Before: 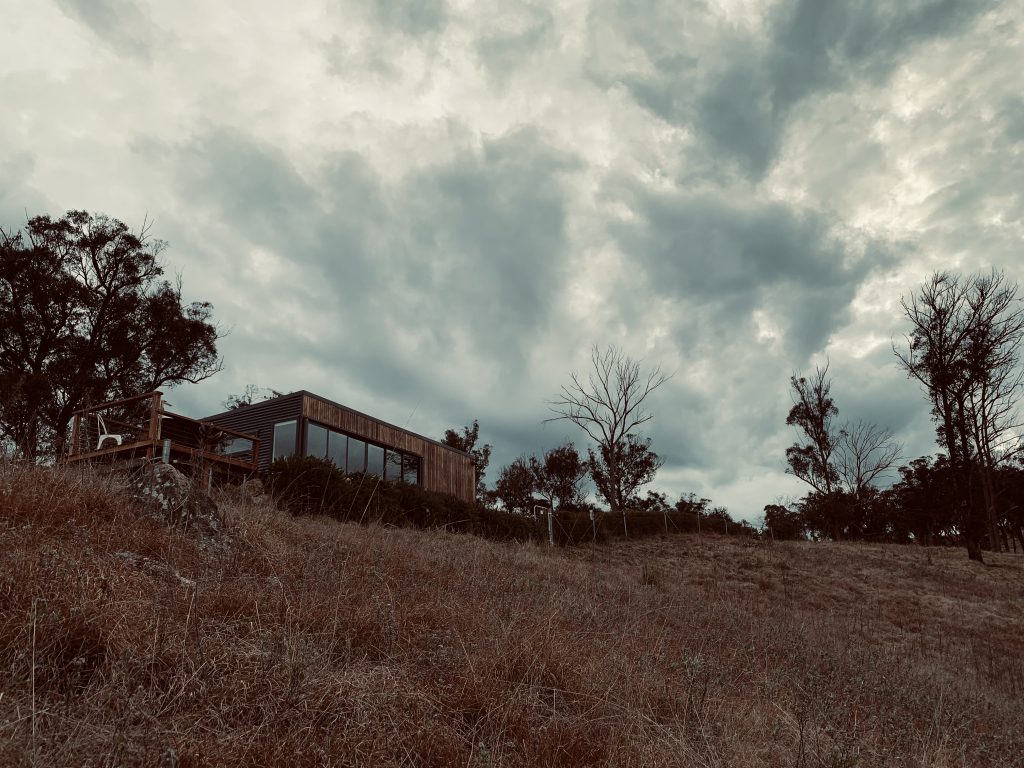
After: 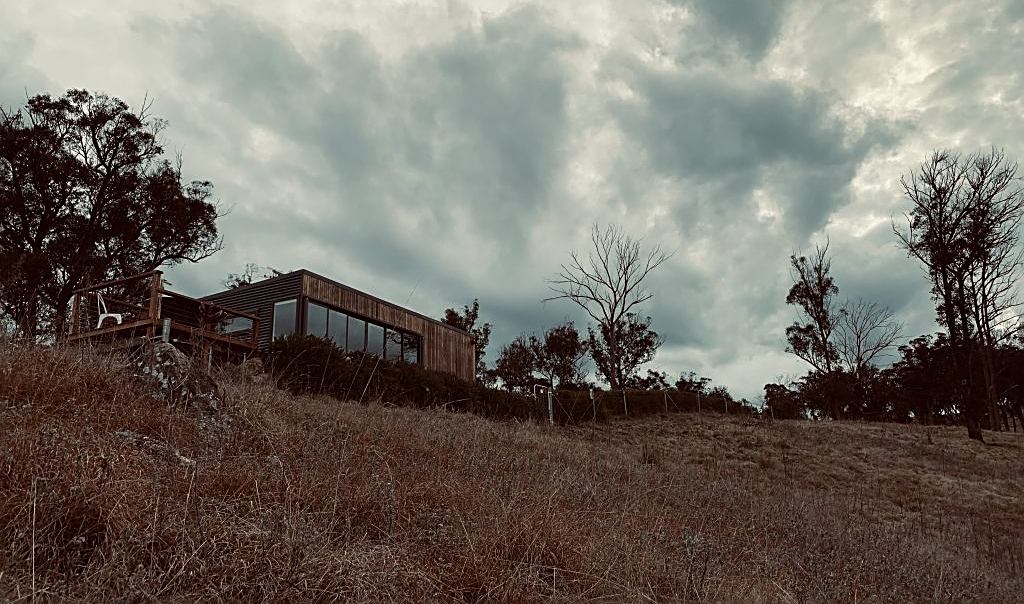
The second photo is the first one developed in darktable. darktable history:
sharpen: amount 0.55
crop and rotate: top 15.774%, bottom 5.506%
